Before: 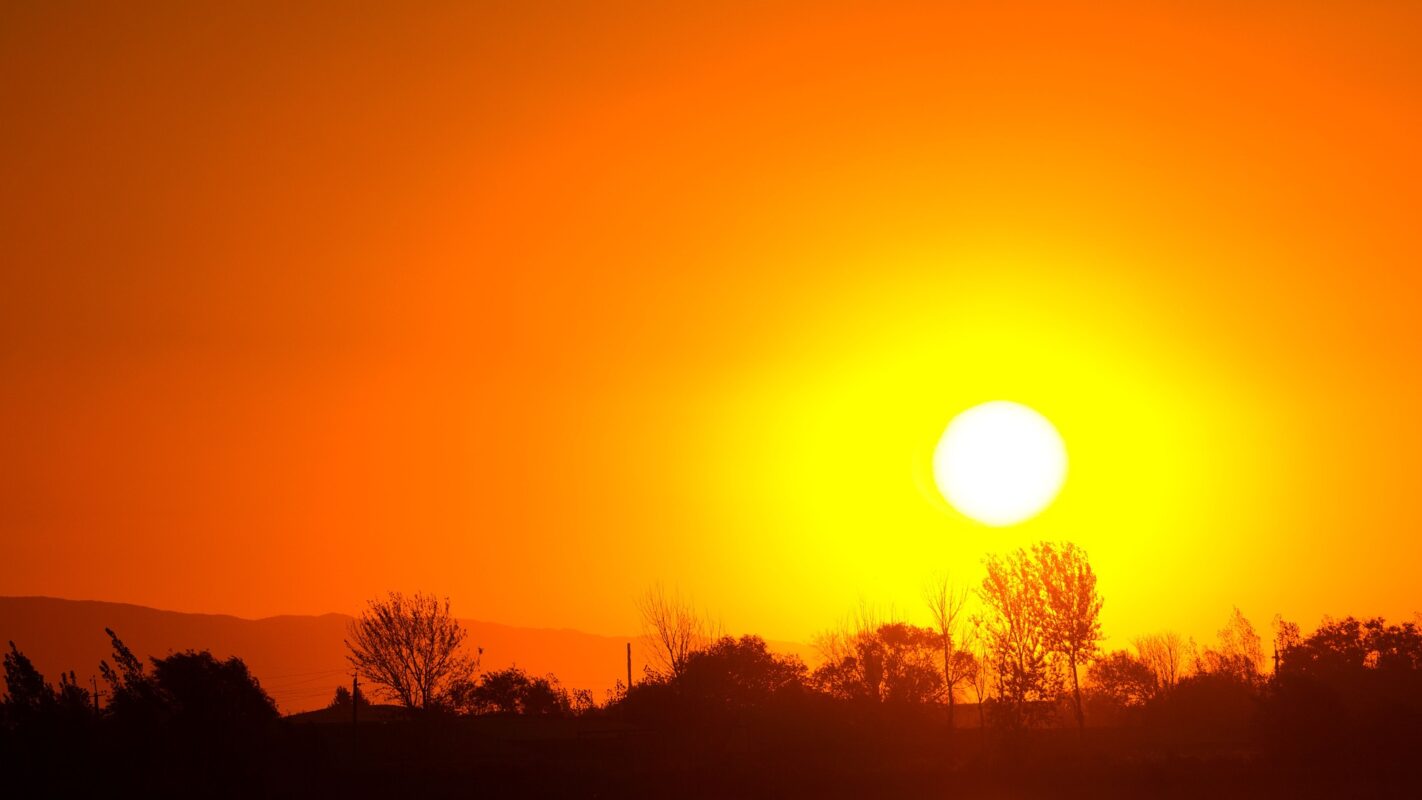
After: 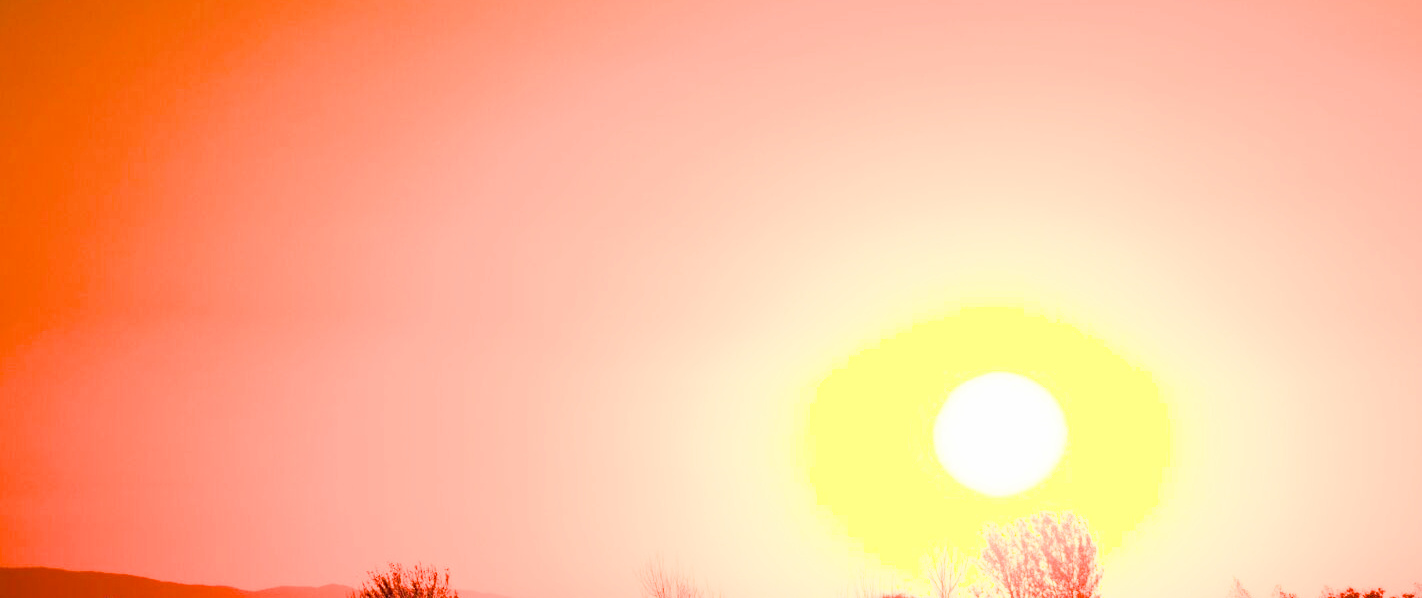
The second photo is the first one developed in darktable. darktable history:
crop: top 3.685%, bottom 21.514%
filmic rgb: black relative exposure -5.11 EV, white relative exposure 3.99 EV, hardness 2.9, contrast 1.299, highlights saturation mix -28.79%
exposure: black level correction 0.002, exposure 1.301 EV, compensate highlight preservation false
